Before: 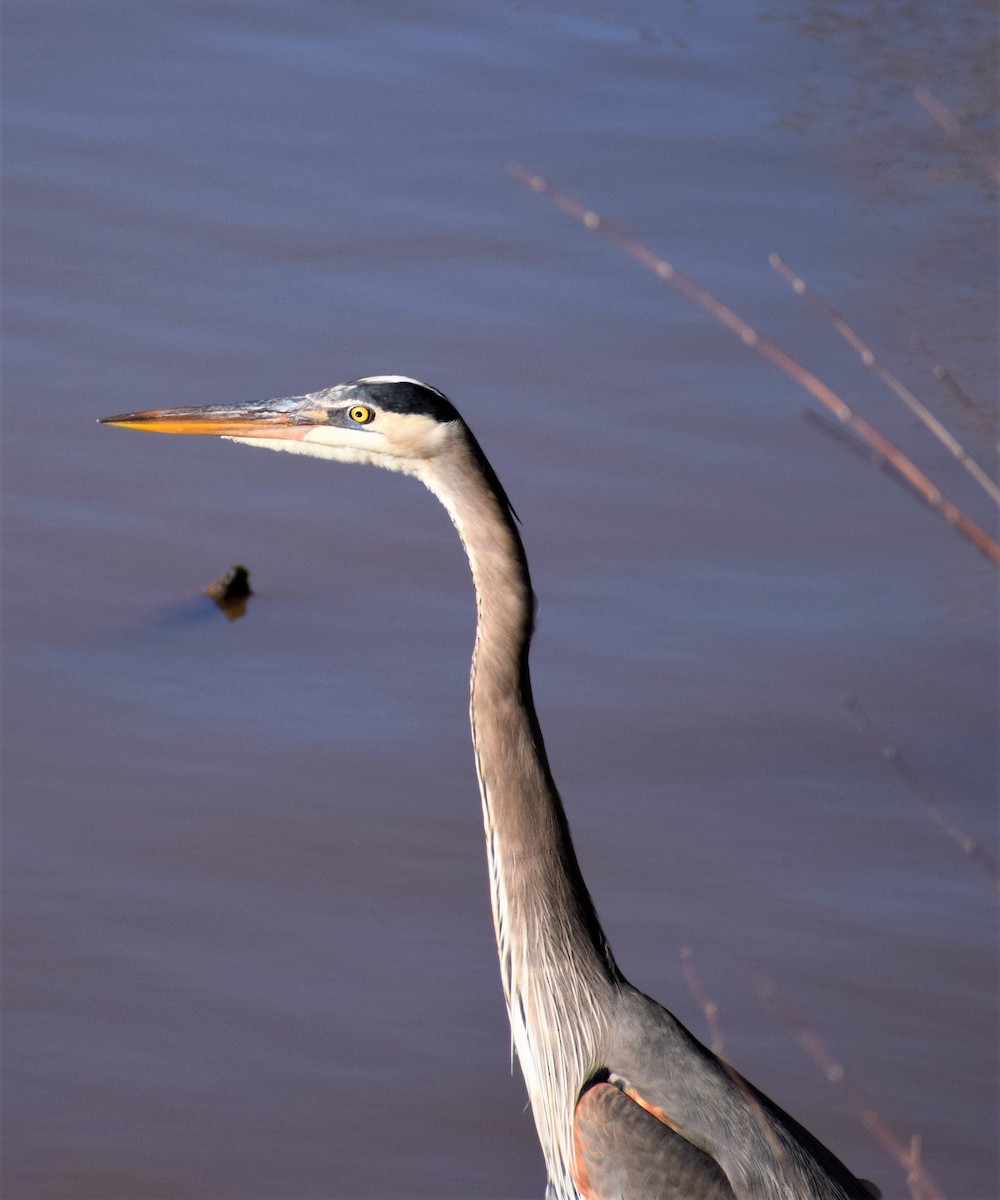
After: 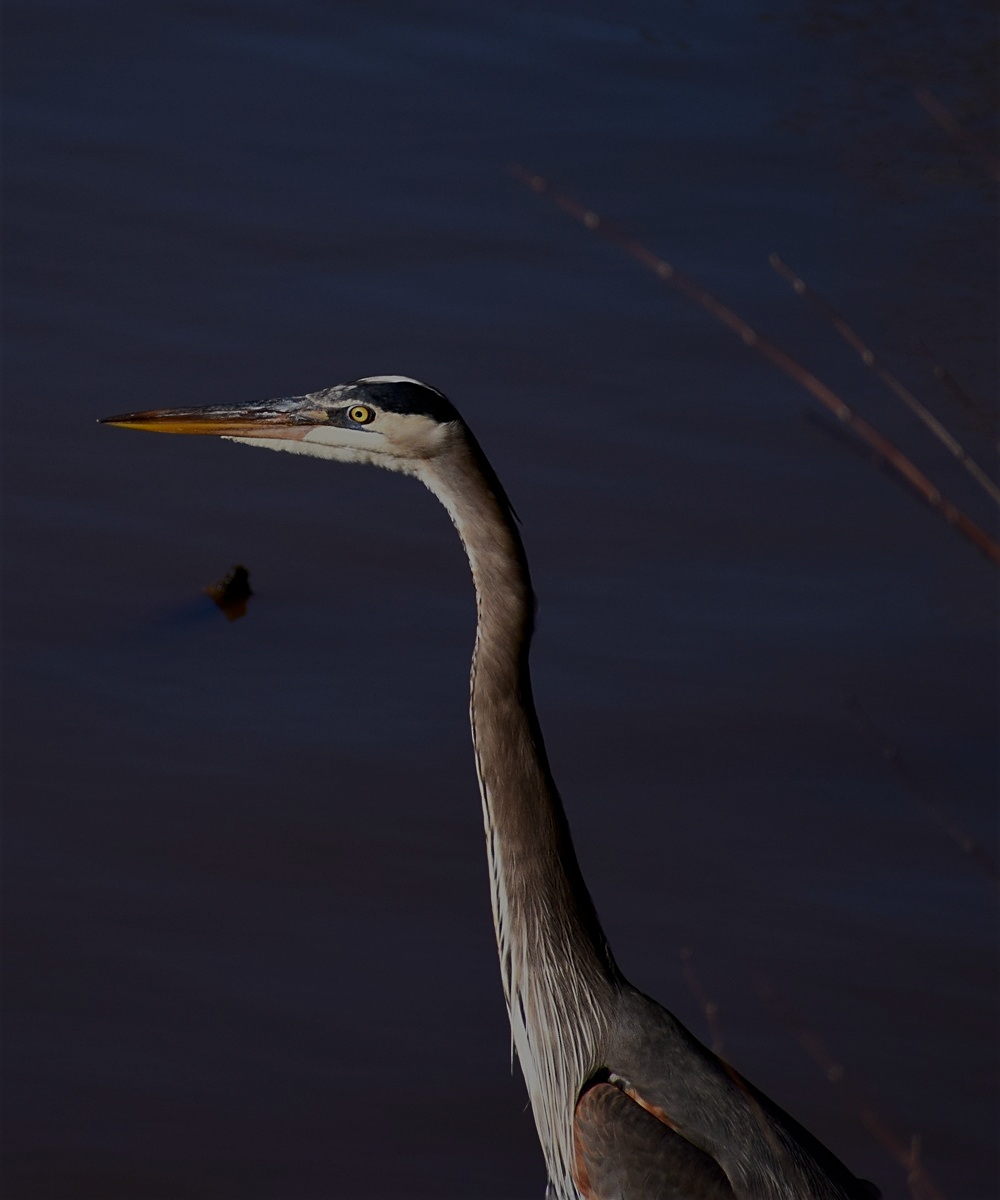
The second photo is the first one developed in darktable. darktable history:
sharpen: on, module defaults
exposure: exposure -2 EV, compensate exposure bias true, compensate highlight preservation false
contrast brightness saturation: contrast 0.293
